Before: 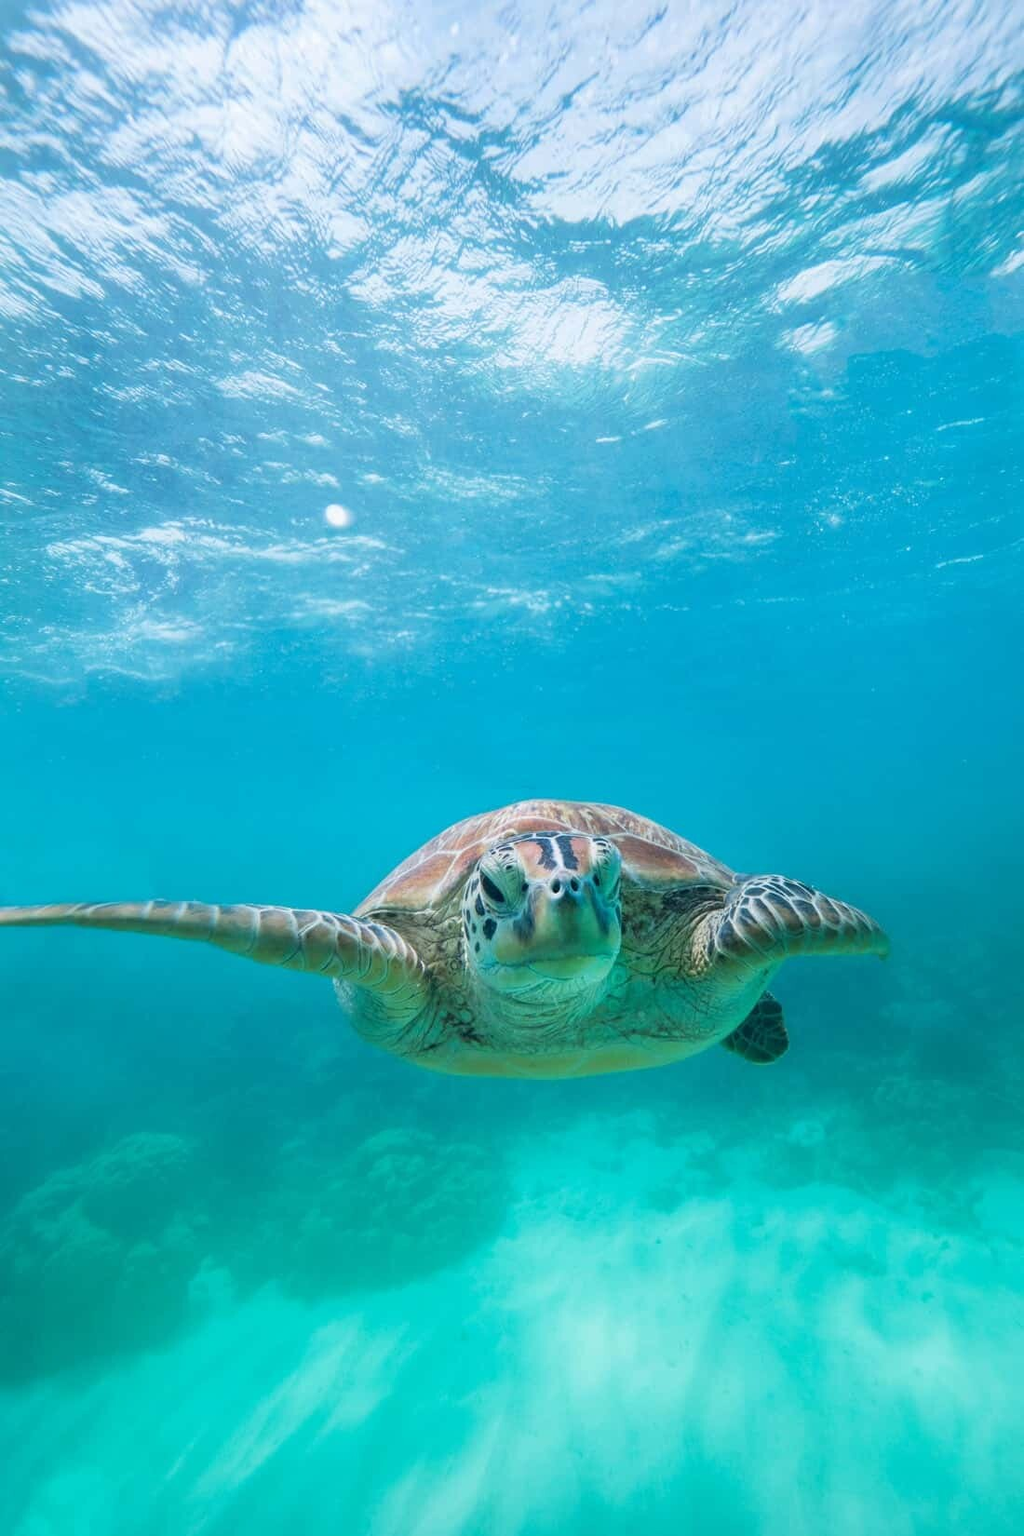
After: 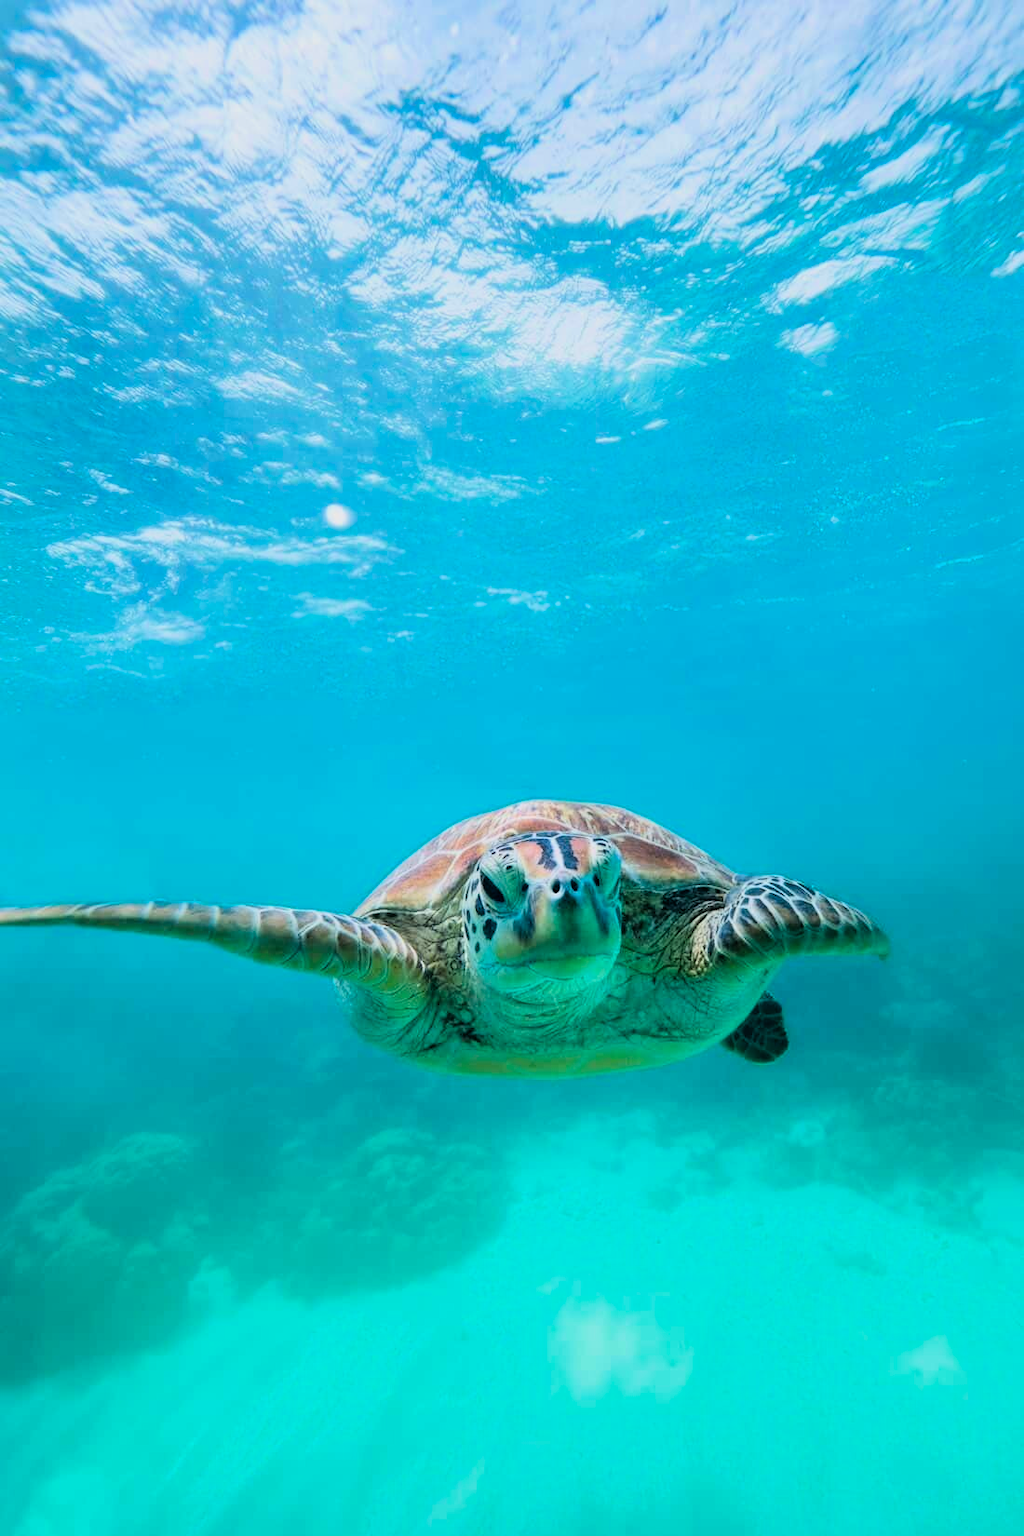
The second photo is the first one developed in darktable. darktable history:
contrast equalizer: octaves 7, y [[0.515 ×6], [0.507 ×6], [0.425 ×6], [0 ×6], [0 ×6]]
color balance rgb: perceptual saturation grading › global saturation 25%, global vibrance 20%
filmic rgb: hardness 4.17, contrast 1.364, color science v6 (2022)
